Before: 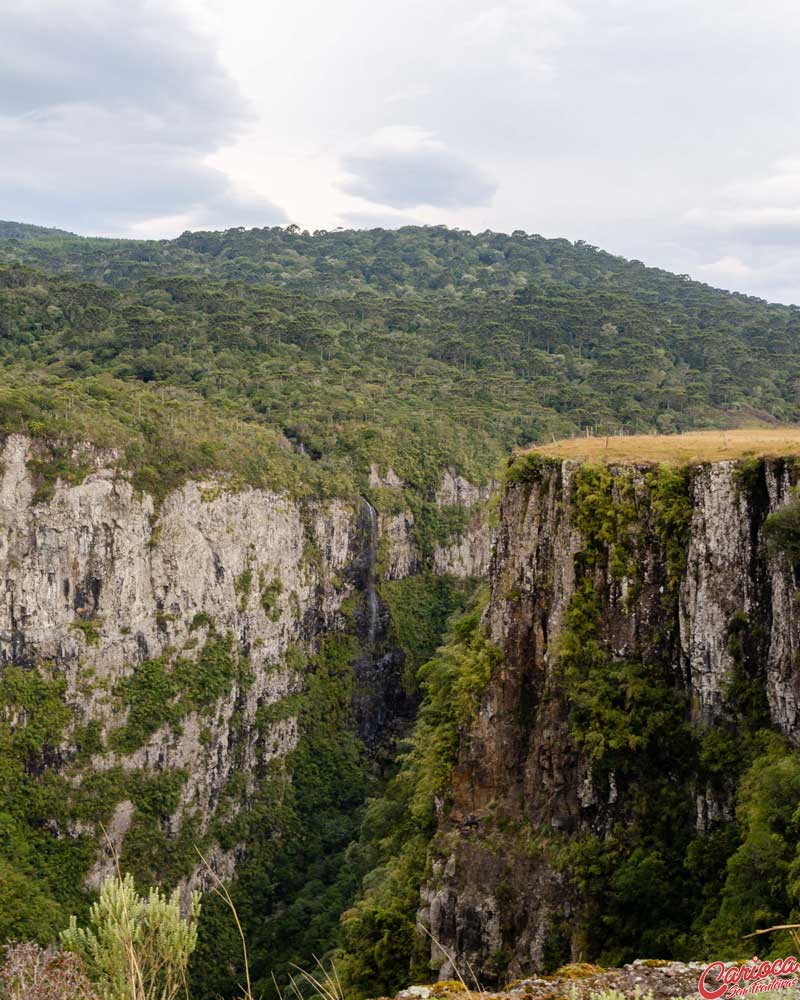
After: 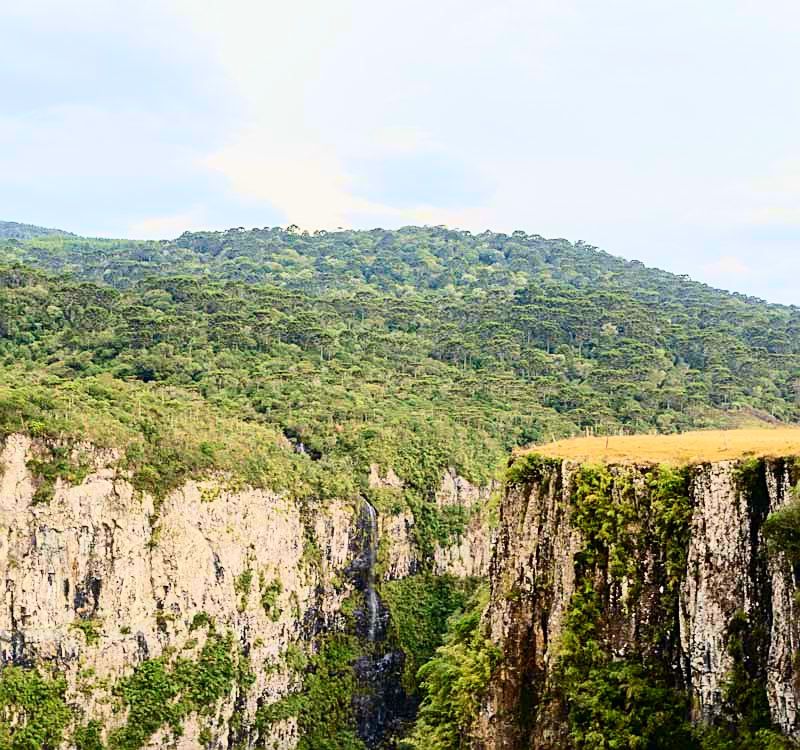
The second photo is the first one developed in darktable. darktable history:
crop: bottom 24.982%
sharpen: on, module defaults
contrast brightness saturation: contrast 0.201, brightness 0.163, saturation 0.228
tone curve: curves: ch0 [(0, 0) (0.114, 0.083) (0.291, 0.3) (0.447, 0.535) (0.602, 0.712) (0.772, 0.864) (0.999, 0.978)]; ch1 [(0, 0) (0.389, 0.352) (0.458, 0.433) (0.486, 0.474) (0.509, 0.505) (0.535, 0.541) (0.555, 0.557) (0.677, 0.724) (1, 1)]; ch2 [(0, 0) (0.369, 0.388) (0.449, 0.431) (0.501, 0.5) (0.528, 0.552) (0.561, 0.596) (0.697, 0.721) (1, 1)], color space Lab, independent channels, preserve colors none
